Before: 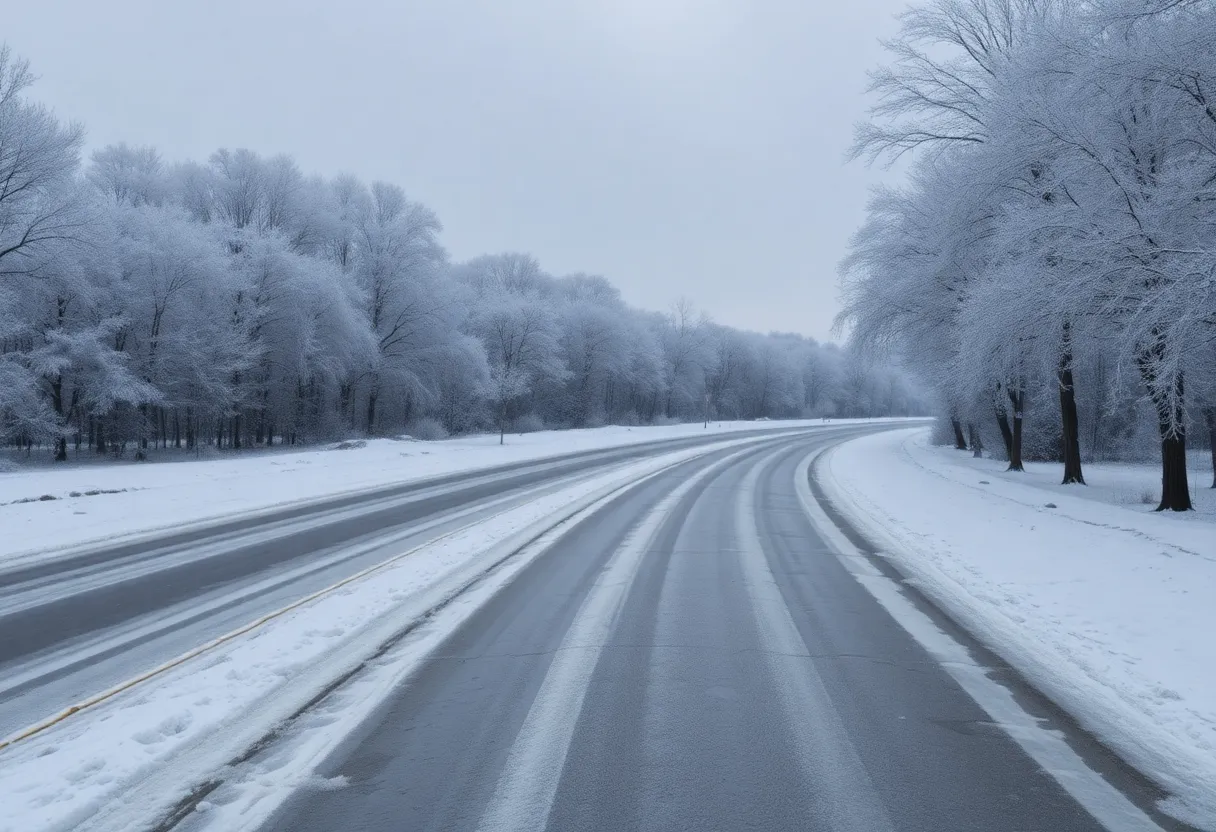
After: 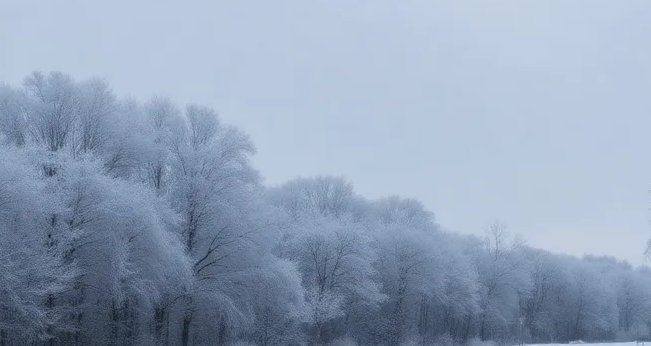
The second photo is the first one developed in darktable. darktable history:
crop: left 15.356%, top 9.309%, right 31.039%, bottom 49.018%
